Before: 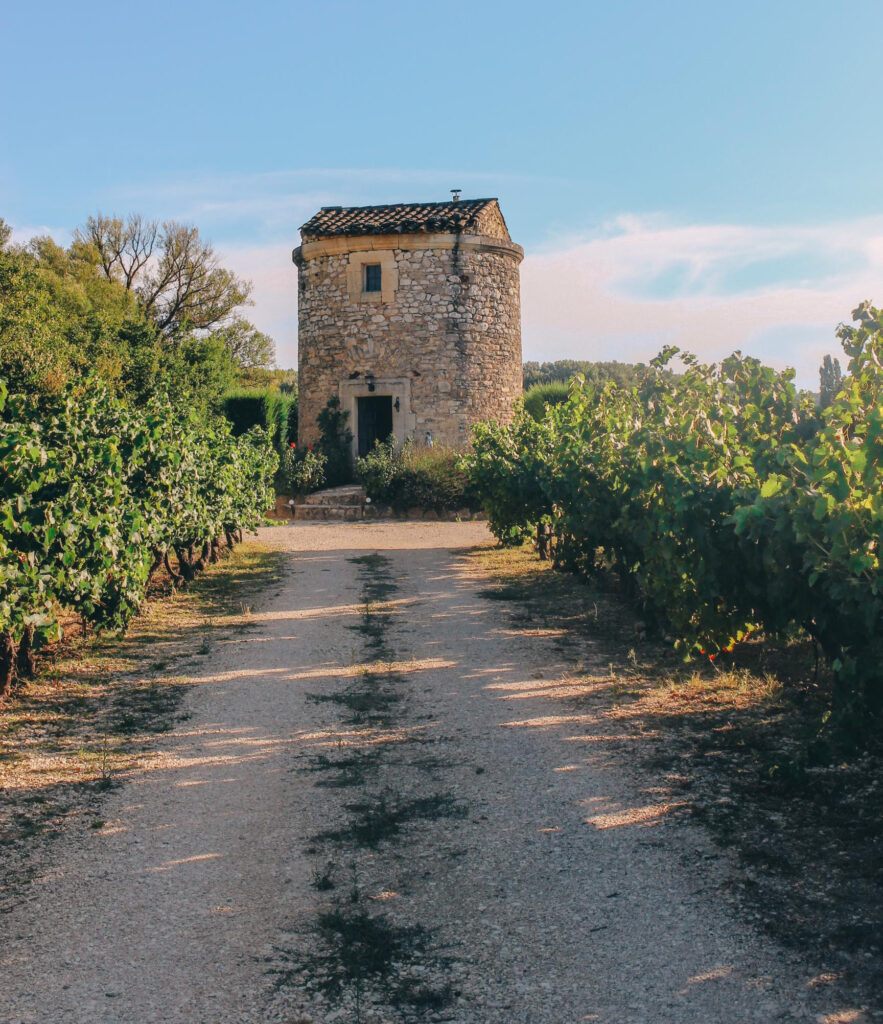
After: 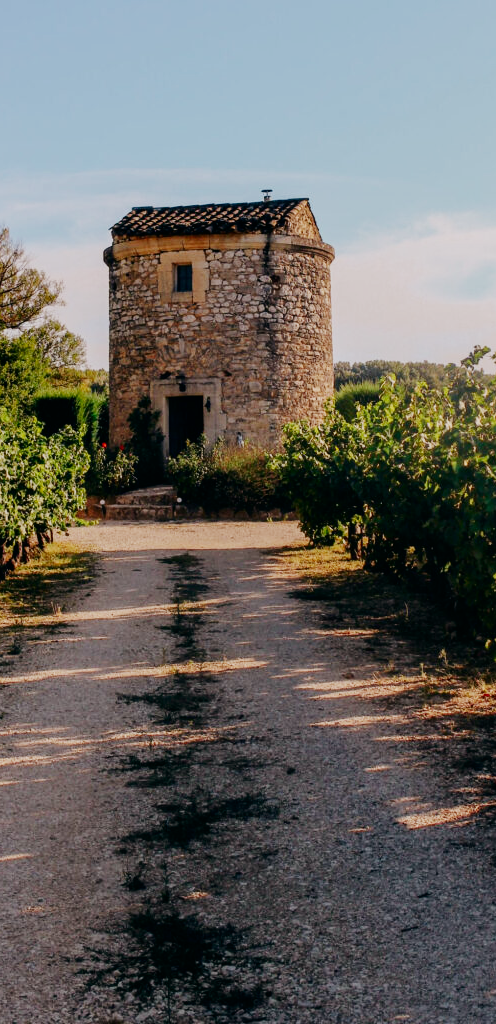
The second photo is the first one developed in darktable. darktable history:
sigmoid: contrast 1.8, skew -0.2, preserve hue 0%, red attenuation 0.1, red rotation 0.035, green attenuation 0.1, green rotation -0.017, blue attenuation 0.15, blue rotation -0.052, base primaries Rec2020
crop: left 21.496%, right 22.254%
contrast brightness saturation: brightness -0.09
color balance: lift [0.998, 0.998, 1.001, 1.002], gamma [0.995, 1.025, 0.992, 0.975], gain [0.995, 1.02, 0.997, 0.98]
